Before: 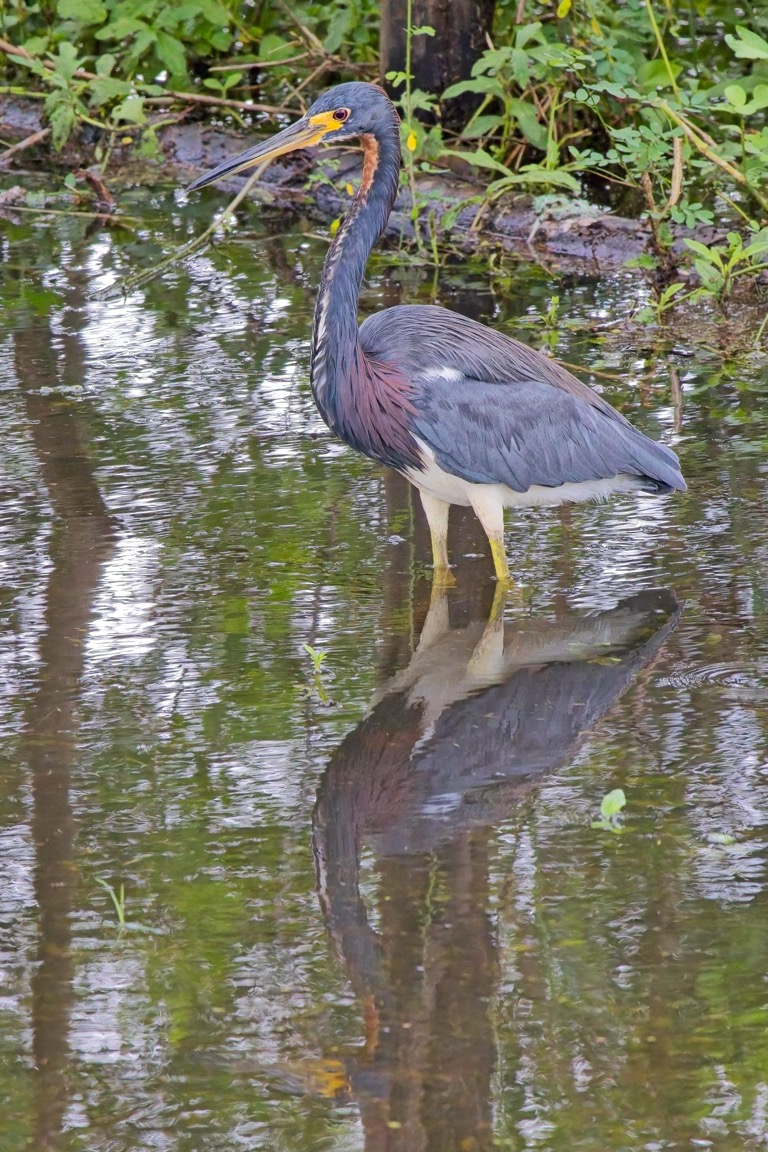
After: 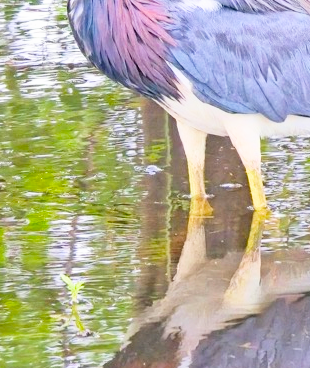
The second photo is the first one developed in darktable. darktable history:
crop: left 31.751%, top 32.172%, right 27.8%, bottom 35.83%
filmic rgb: black relative exposure -7.75 EV, white relative exposure 4.4 EV, threshold 3 EV, target black luminance 0%, hardness 3.76, latitude 50.51%, contrast 1.074, highlights saturation mix 10%, shadows ↔ highlights balance -0.22%, color science v4 (2020), enable highlight reconstruction true
exposure: black level correction 0.001, exposure 1.398 EV, compensate exposure bias true, compensate highlight preservation false
